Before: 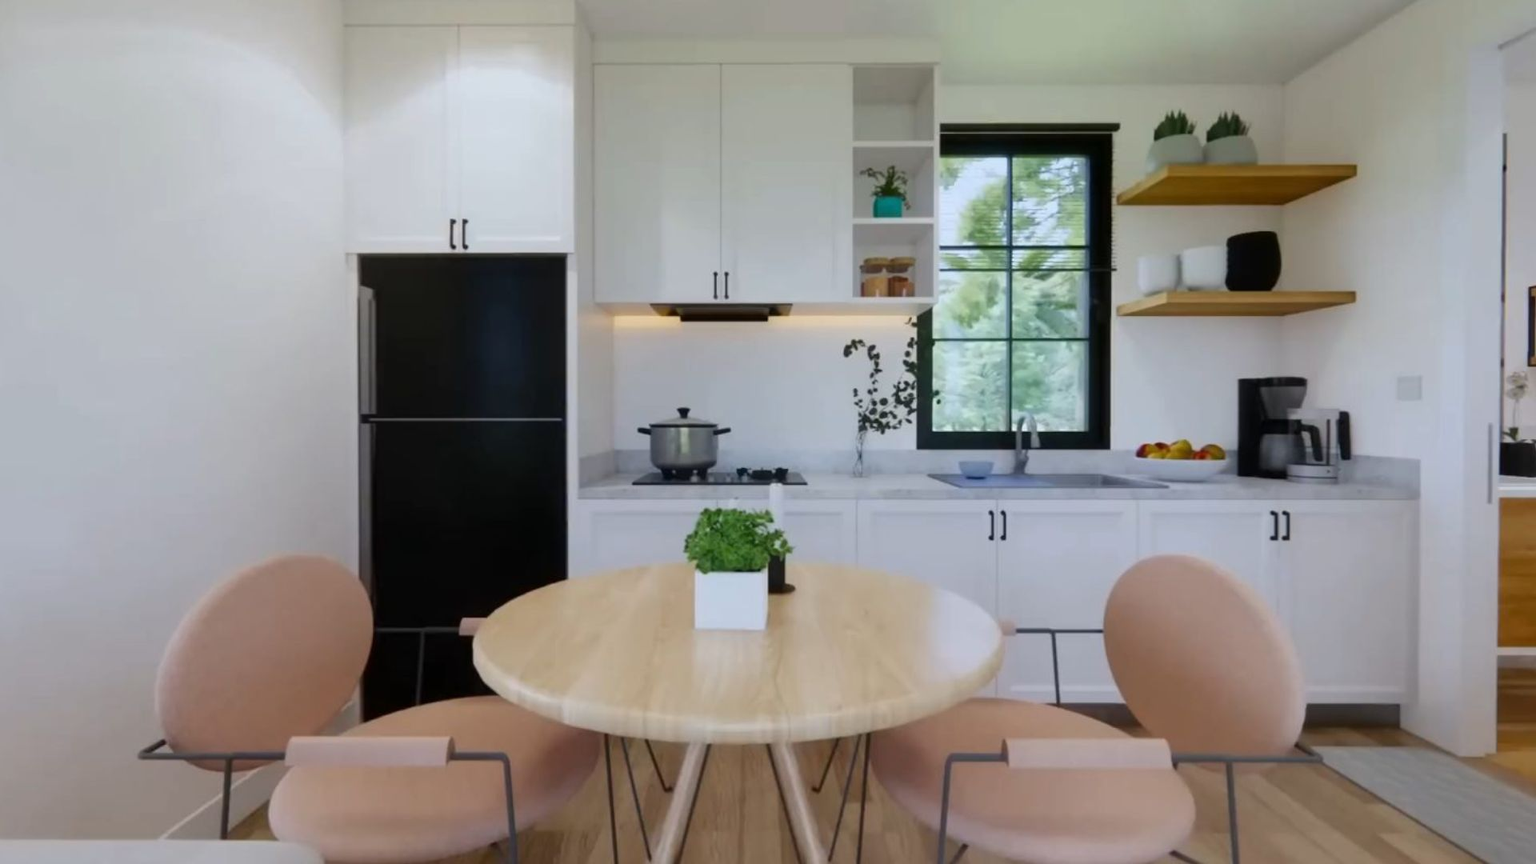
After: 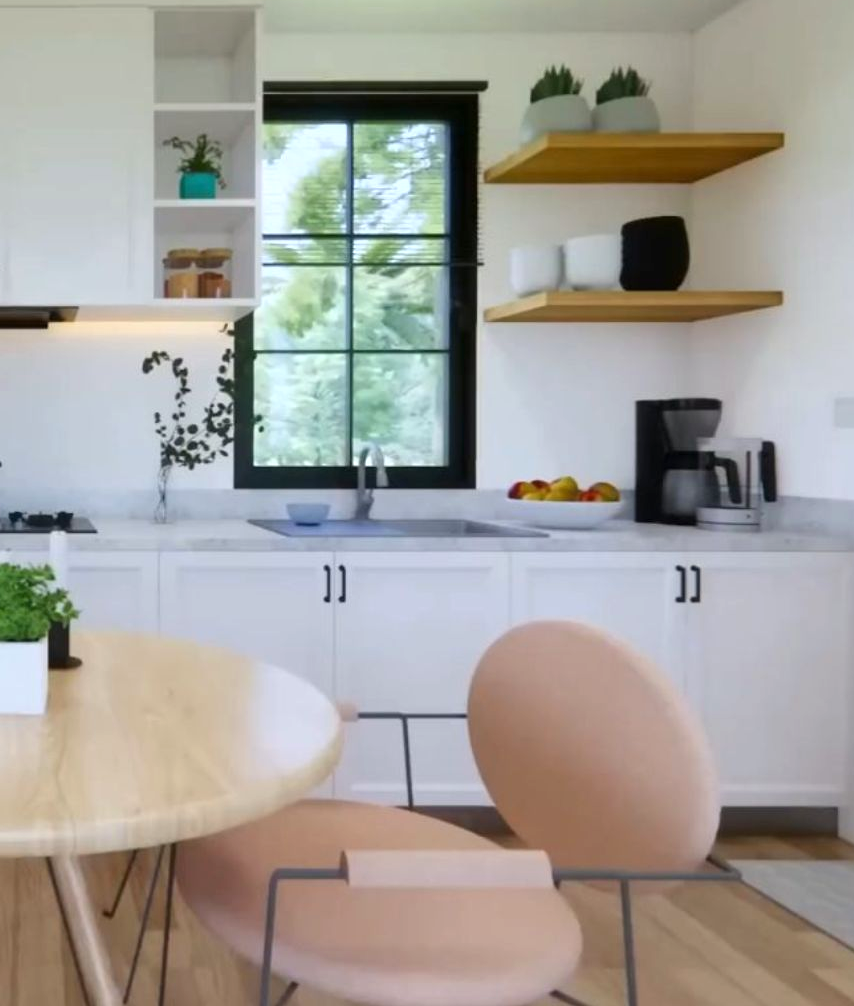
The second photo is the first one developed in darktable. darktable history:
exposure: exposure 0.4 EV, compensate exposure bias true, compensate highlight preservation false
crop: left 47.54%, top 6.847%, right 7.955%
